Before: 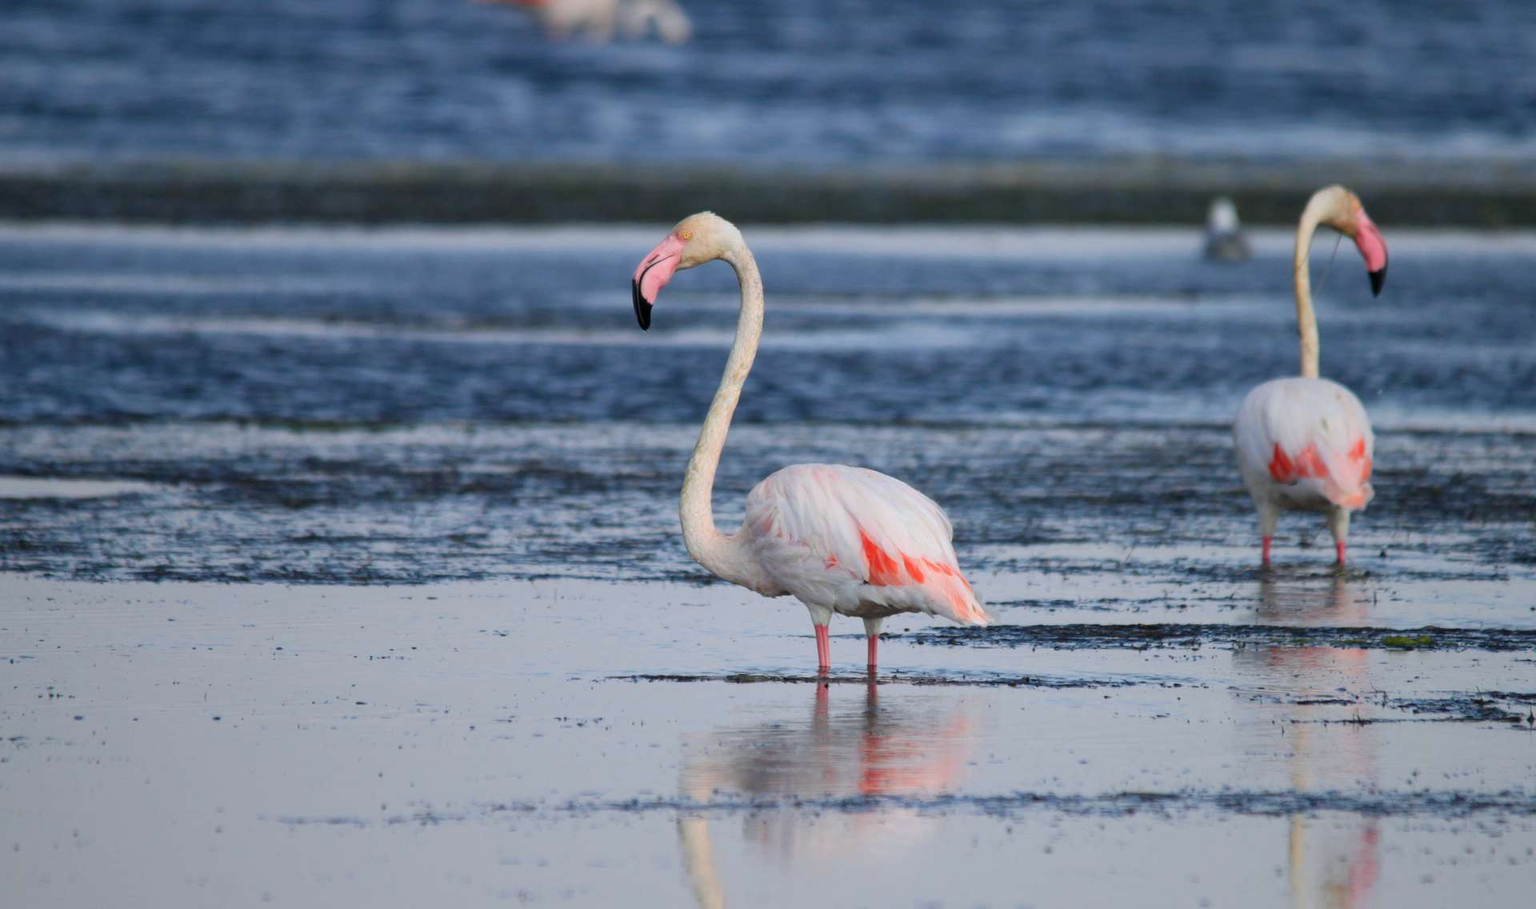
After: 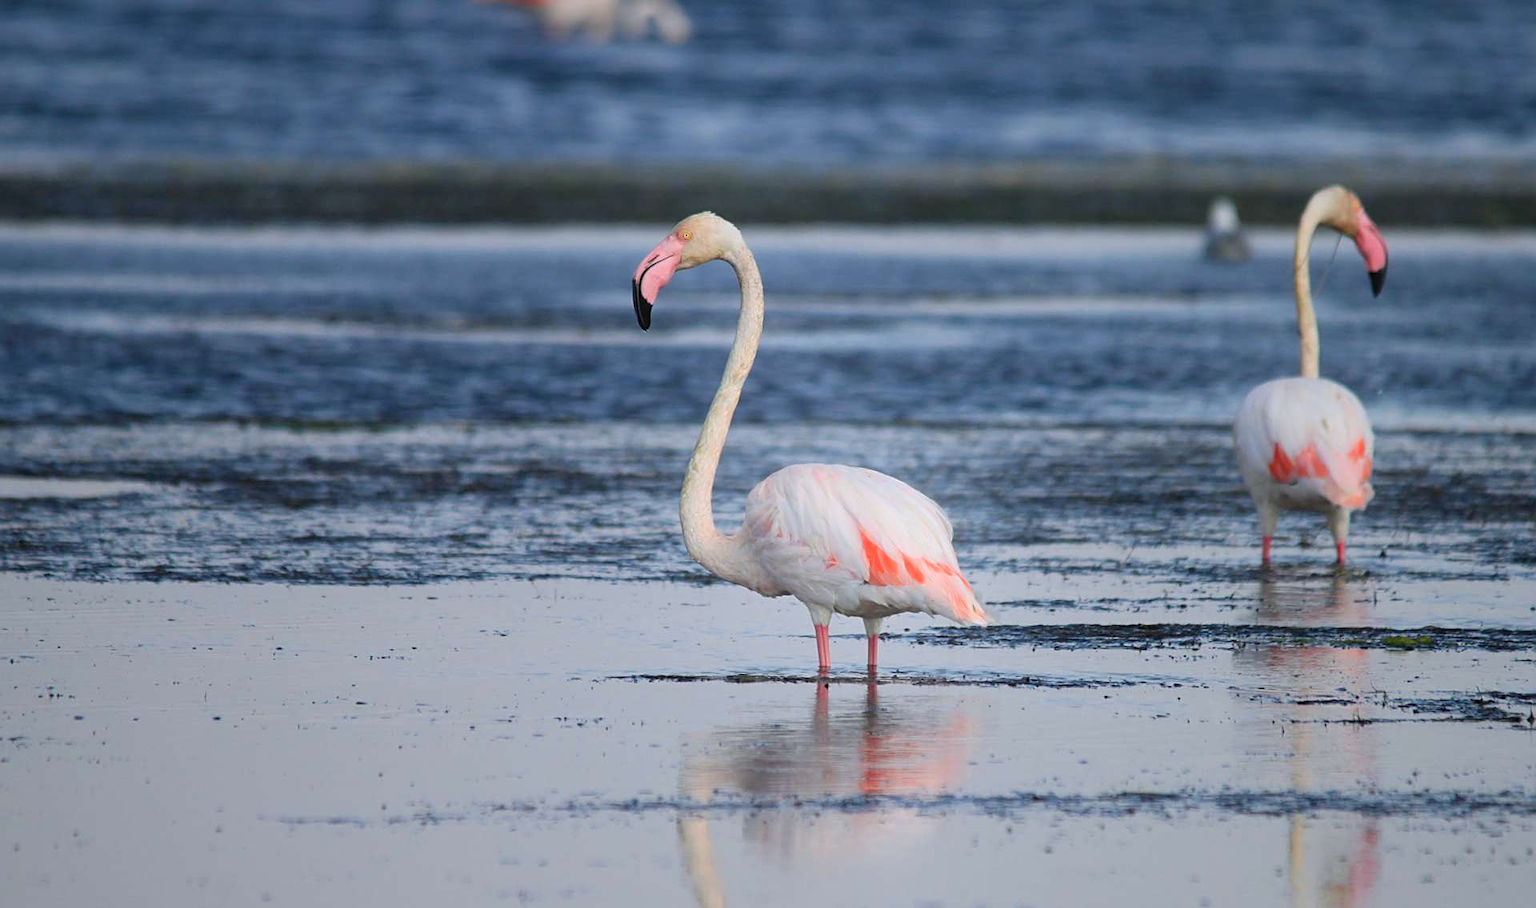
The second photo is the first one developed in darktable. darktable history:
bloom: on, module defaults
sharpen: on, module defaults
